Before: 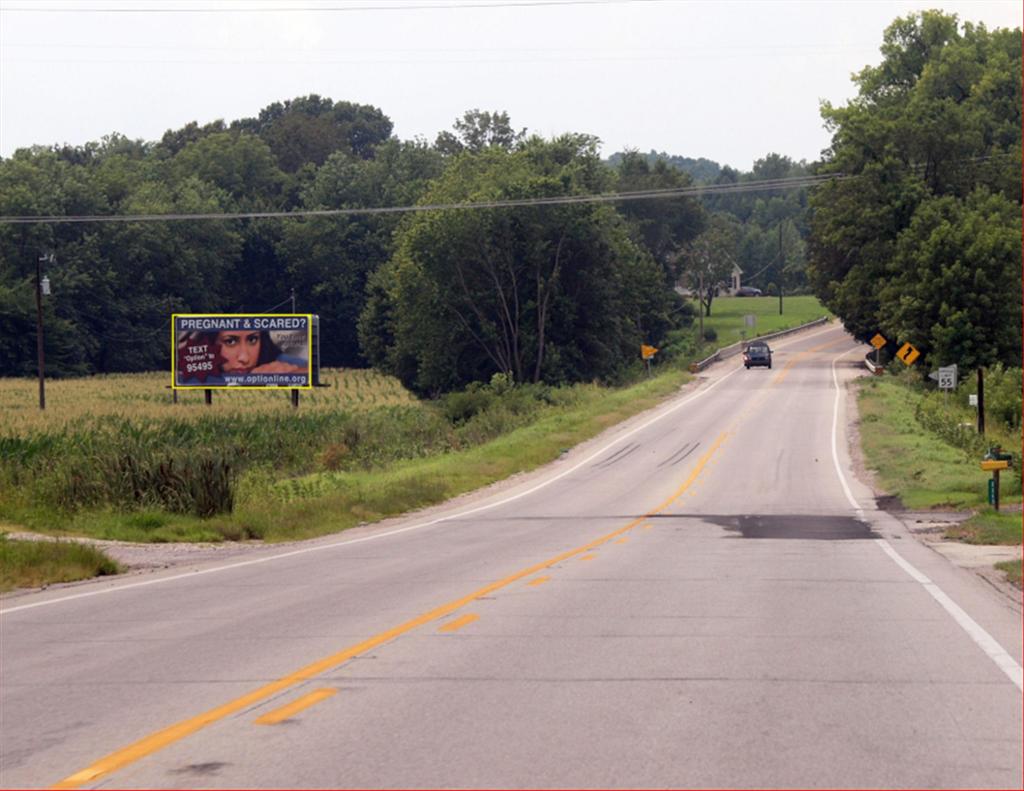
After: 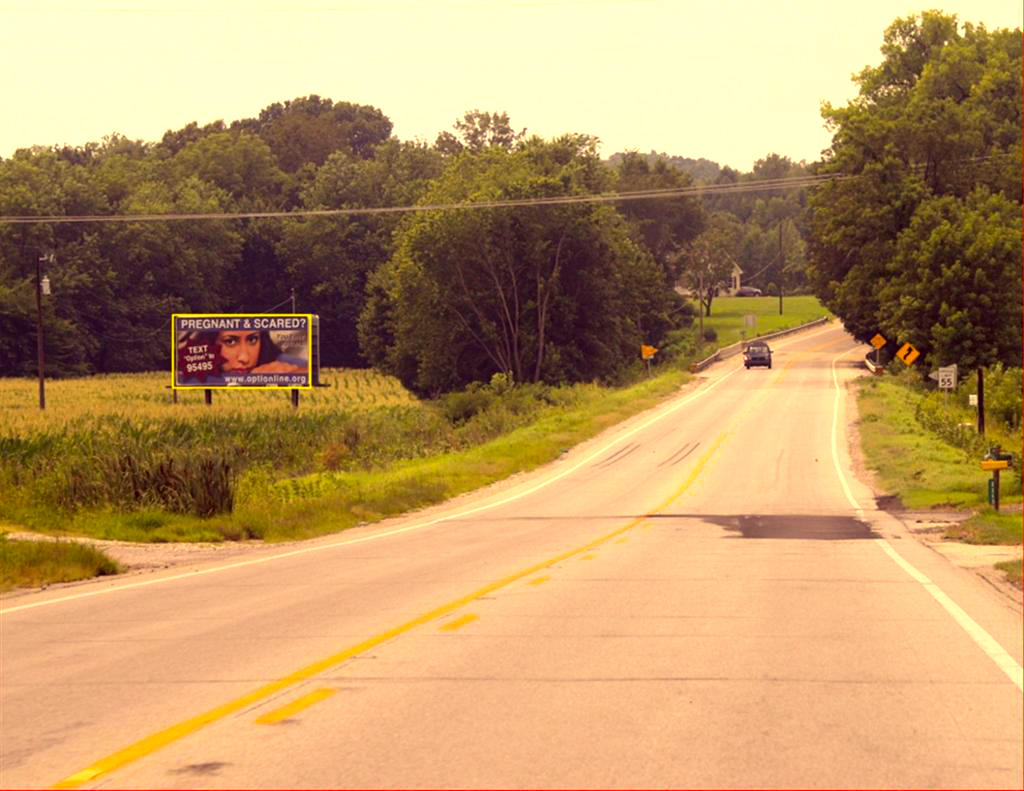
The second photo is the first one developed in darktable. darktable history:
exposure: black level correction -0.002, exposure 0.54 EV, compensate highlight preservation false
color correction: highlights a* 10.12, highlights b* 39.04, shadows a* 14.62, shadows b* 3.37
